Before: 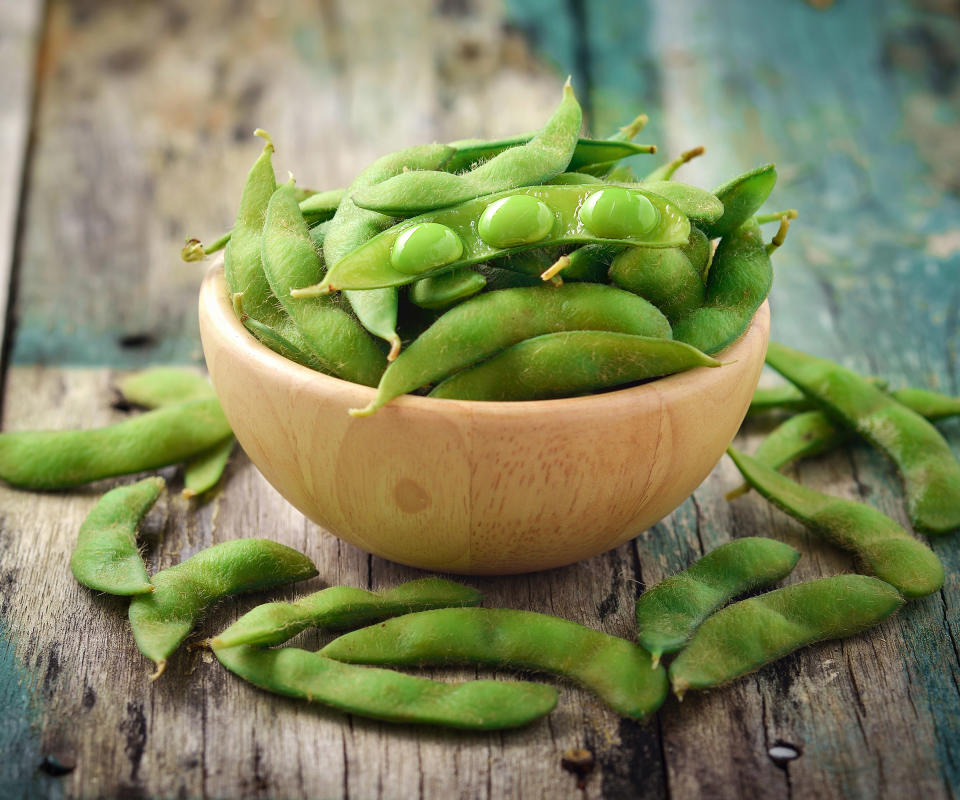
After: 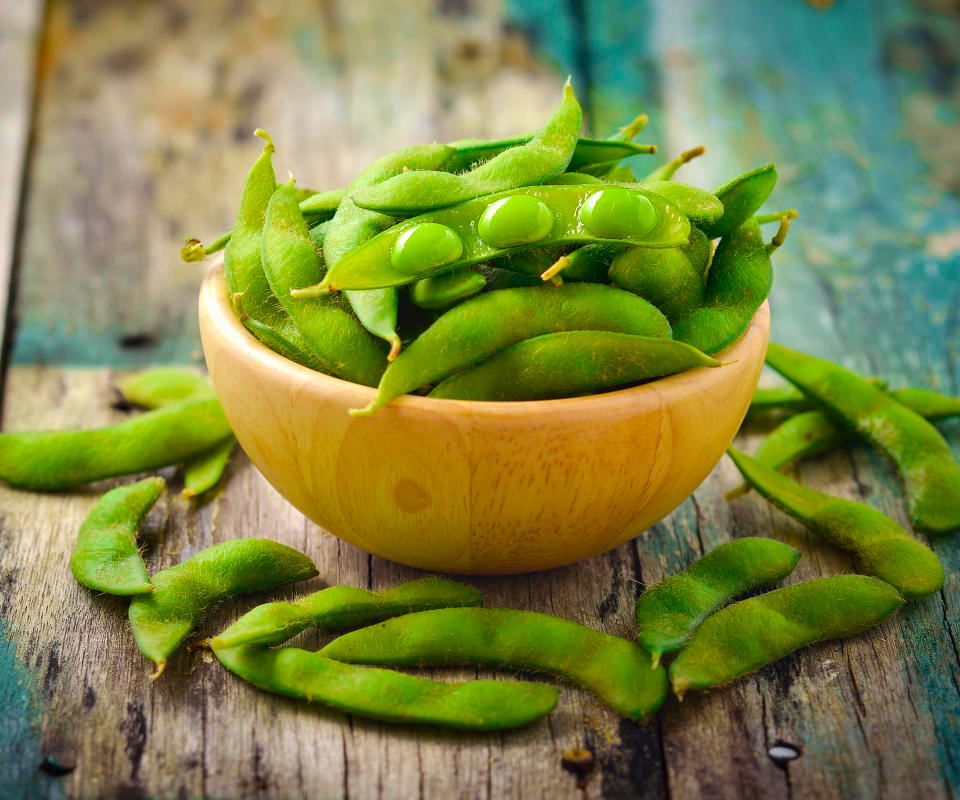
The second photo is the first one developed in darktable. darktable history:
color balance rgb: shadows lift › chroma 0.756%, shadows lift › hue 110.21°, linear chroma grading › global chroma 9.11%, perceptual saturation grading › global saturation 30.849%, global vibrance 20%
